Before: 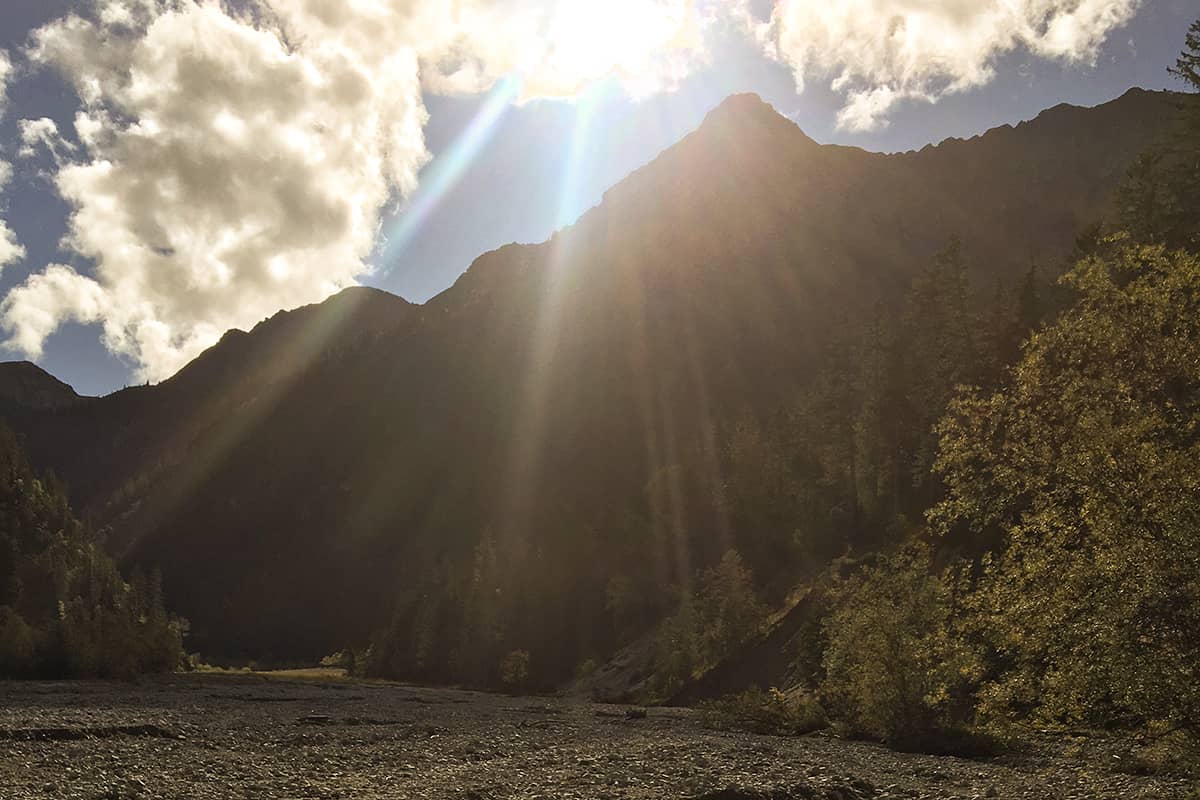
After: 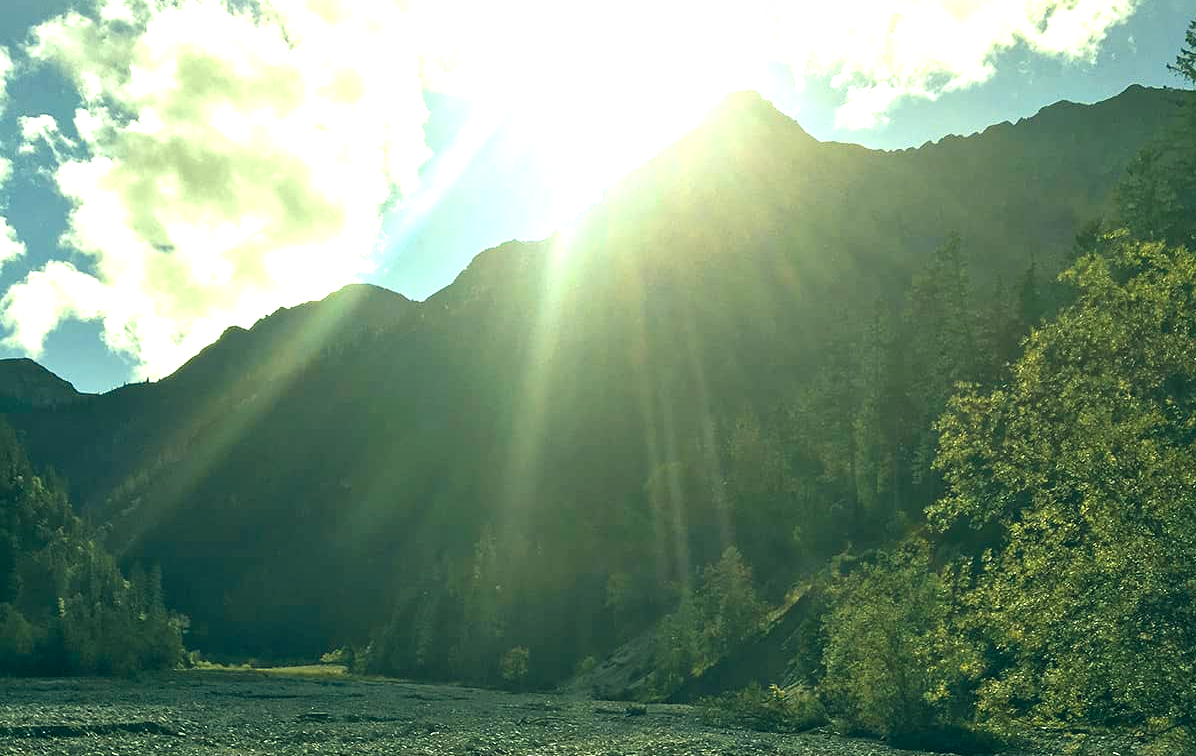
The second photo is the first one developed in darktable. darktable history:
crop: top 0.448%, right 0.264%, bottom 5.045%
exposure: black level correction 0, exposure 1.2 EV, compensate highlight preservation false
color correction: highlights a* -20.08, highlights b* 9.8, shadows a* -20.4, shadows b* -10.76
